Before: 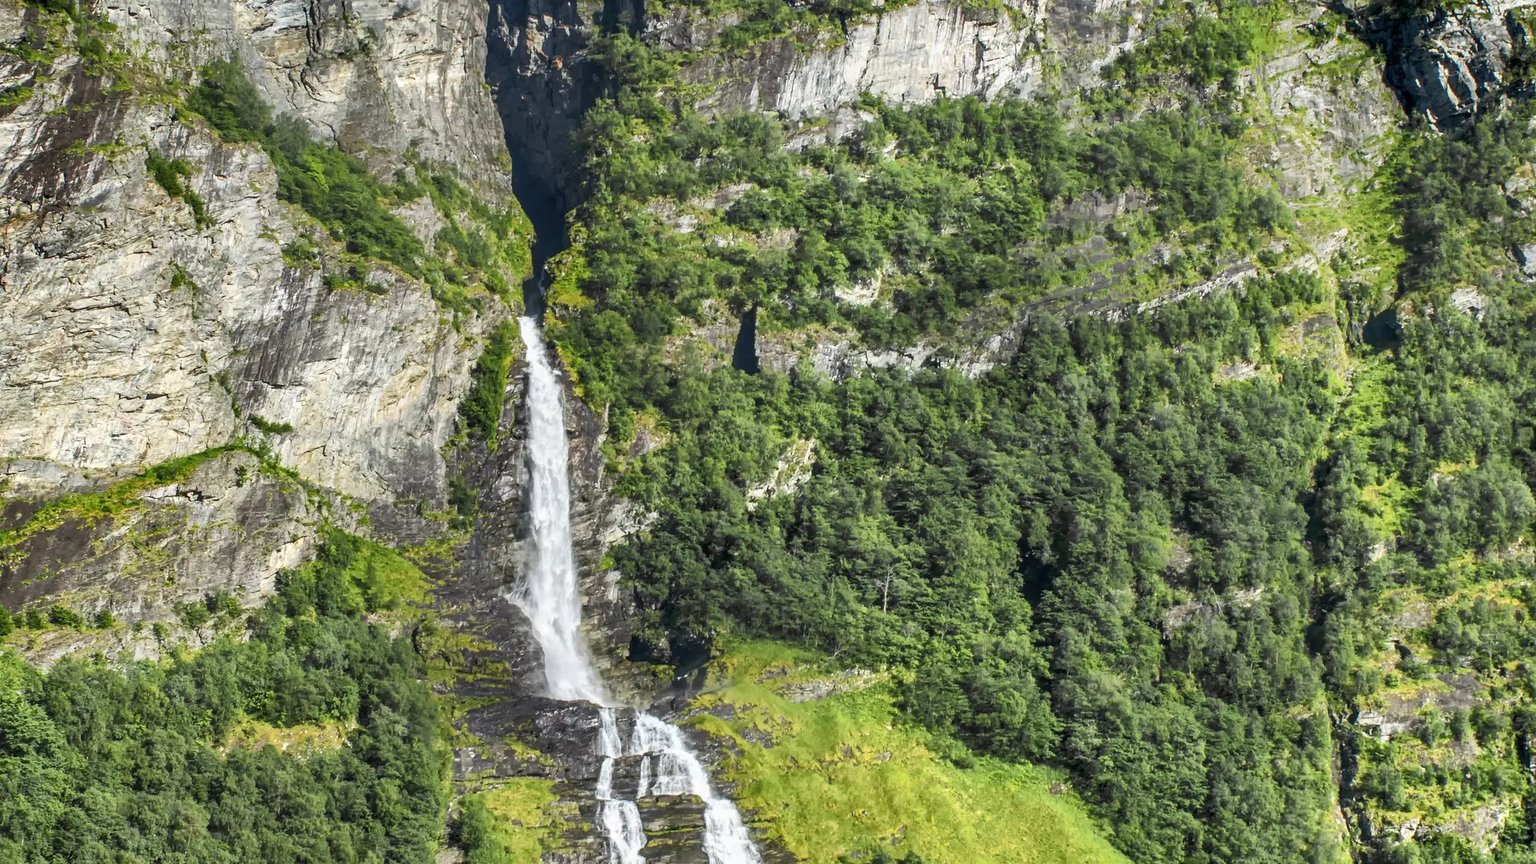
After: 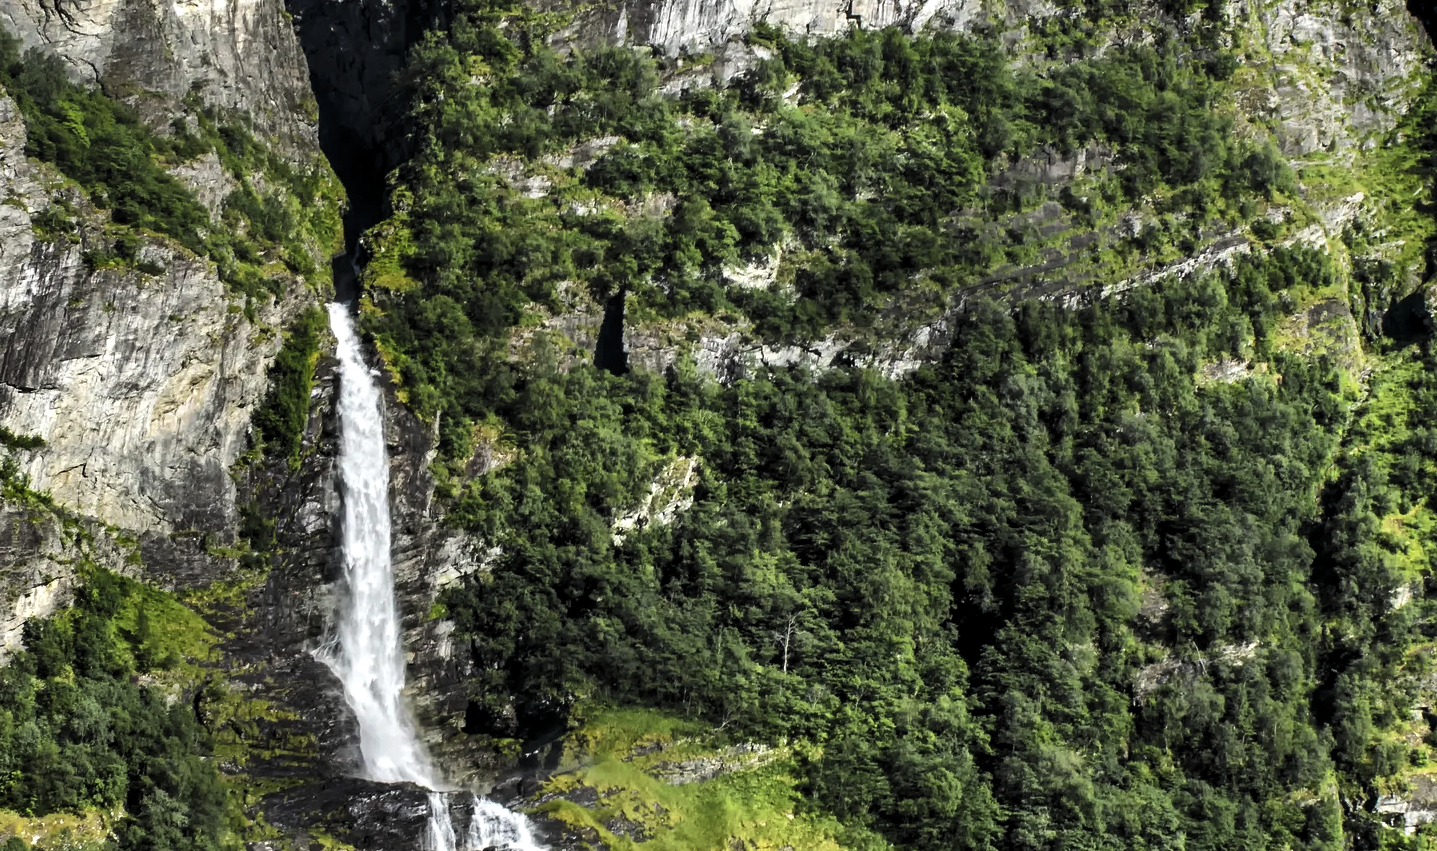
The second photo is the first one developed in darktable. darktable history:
levels: levels [0.101, 0.578, 0.953]
crop: left 16.768%, top 8.653%, right 8.362%, bottom 12.485%
